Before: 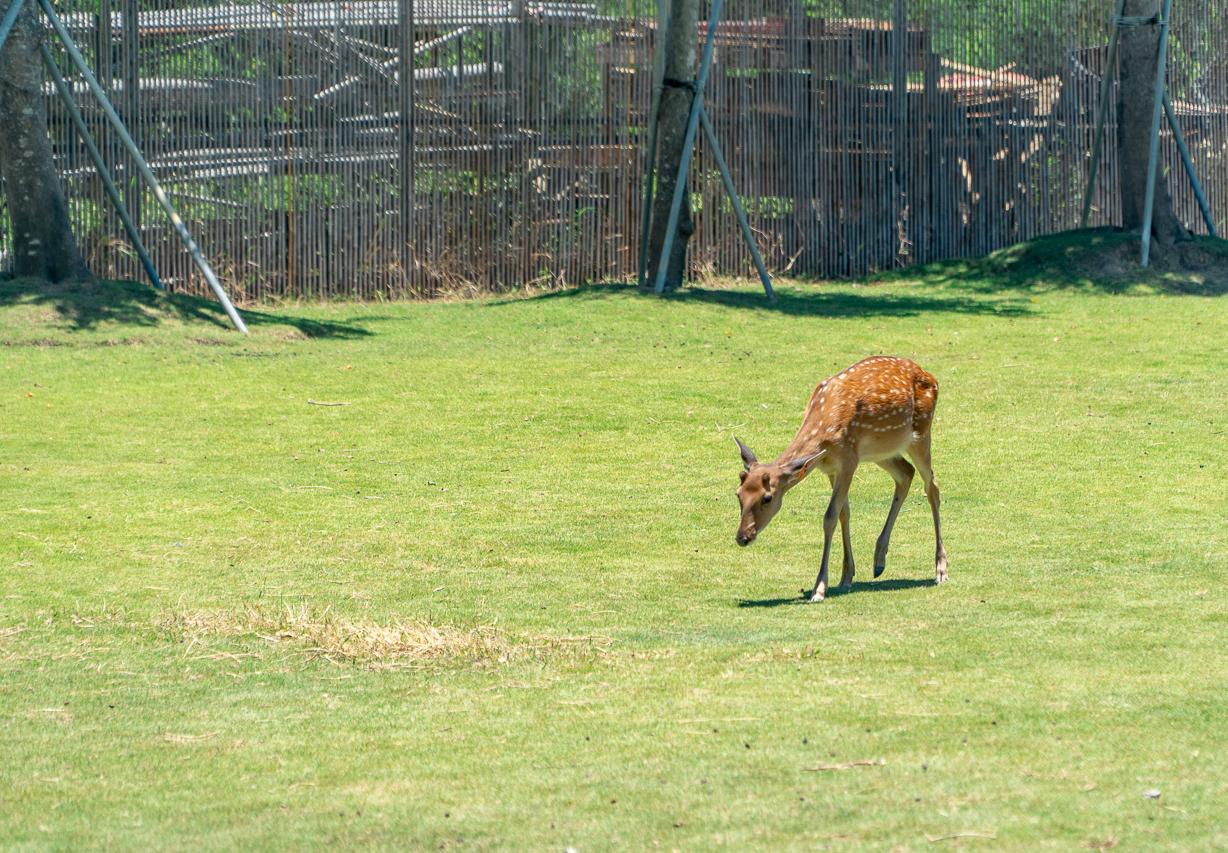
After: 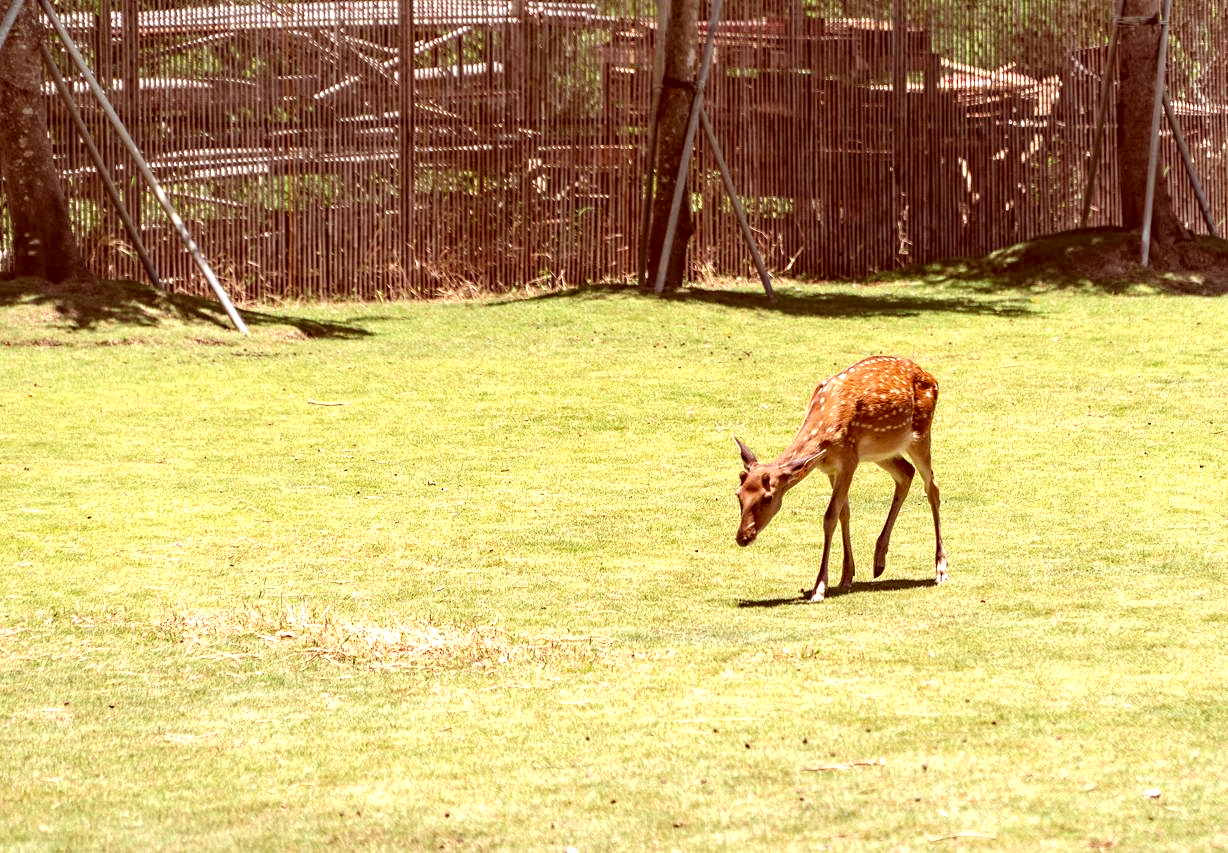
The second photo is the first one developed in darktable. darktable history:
haze removal: compatibility mode true, adaptive false
tone equalizer: -8 EV -0.75 EV, -7 EV -0.7 EV, -6 EV -0.6 EV, -5 EV -0.4 EV, -3 EV 0.4 EV, -2 EV 0.6 EV, -1 EV 0.7 EV, +0 EV 0.75 EV, edges refinement/feathering 500, mask exposure compensation -1.57 EV, preserve details no
color correction: highlights a* 9.03, highlights b* 8.71, shadows a* 40, shadows b* 40, saturation 0.8
